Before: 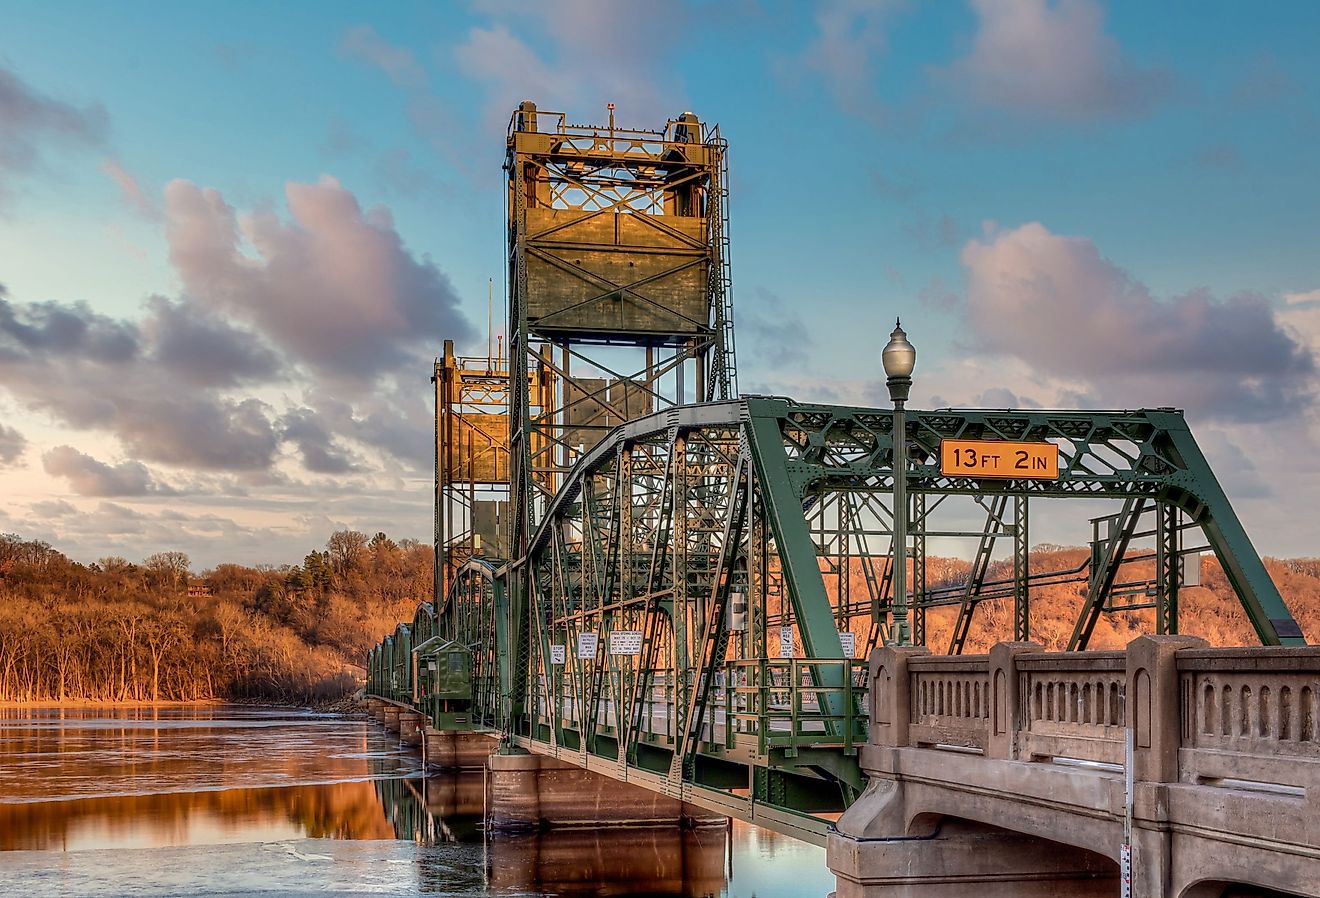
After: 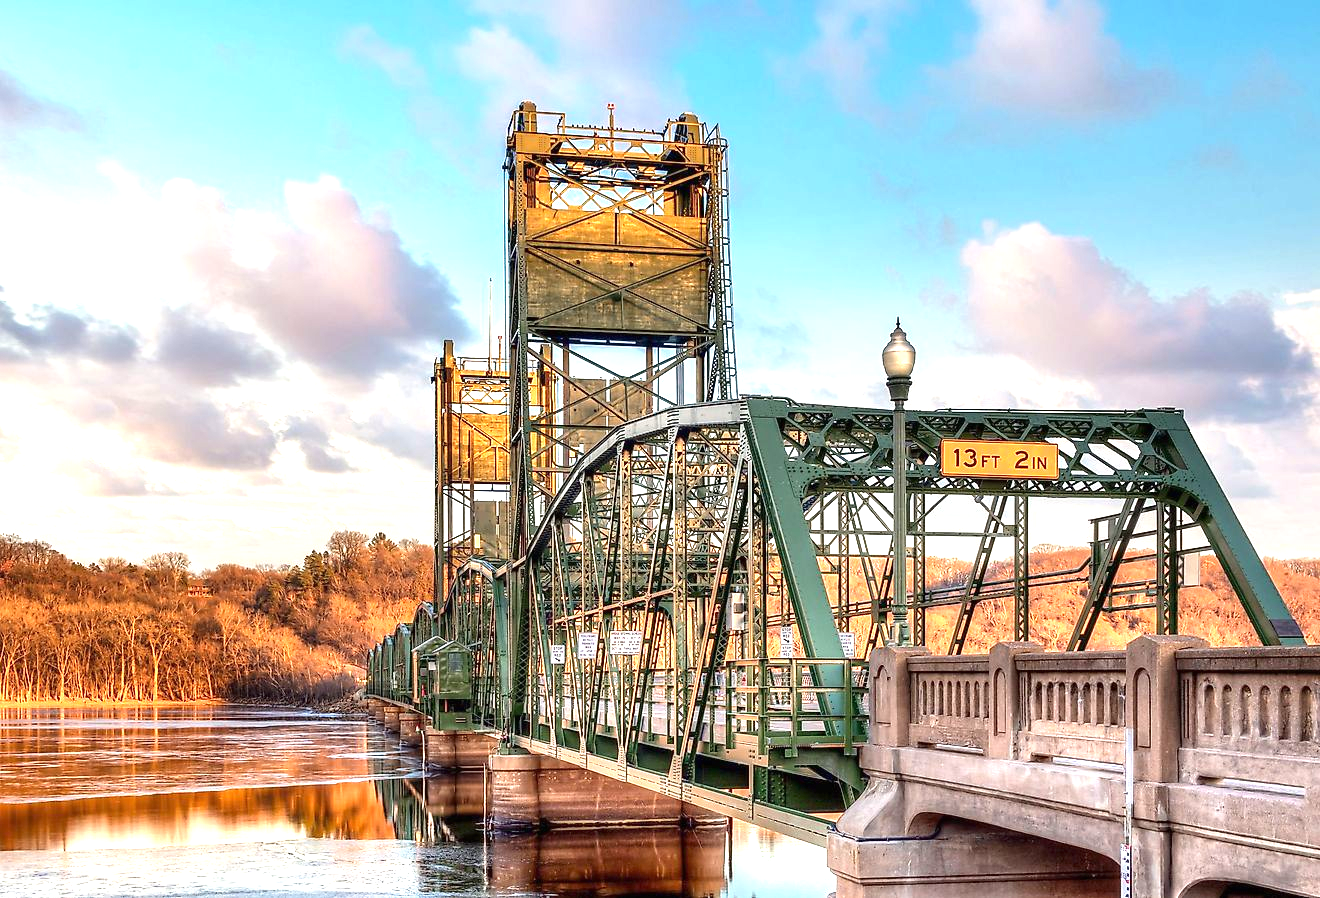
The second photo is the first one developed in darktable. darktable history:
exposure: black level correction 0, exposure 1.383 EV, compensate highlight preservation false
